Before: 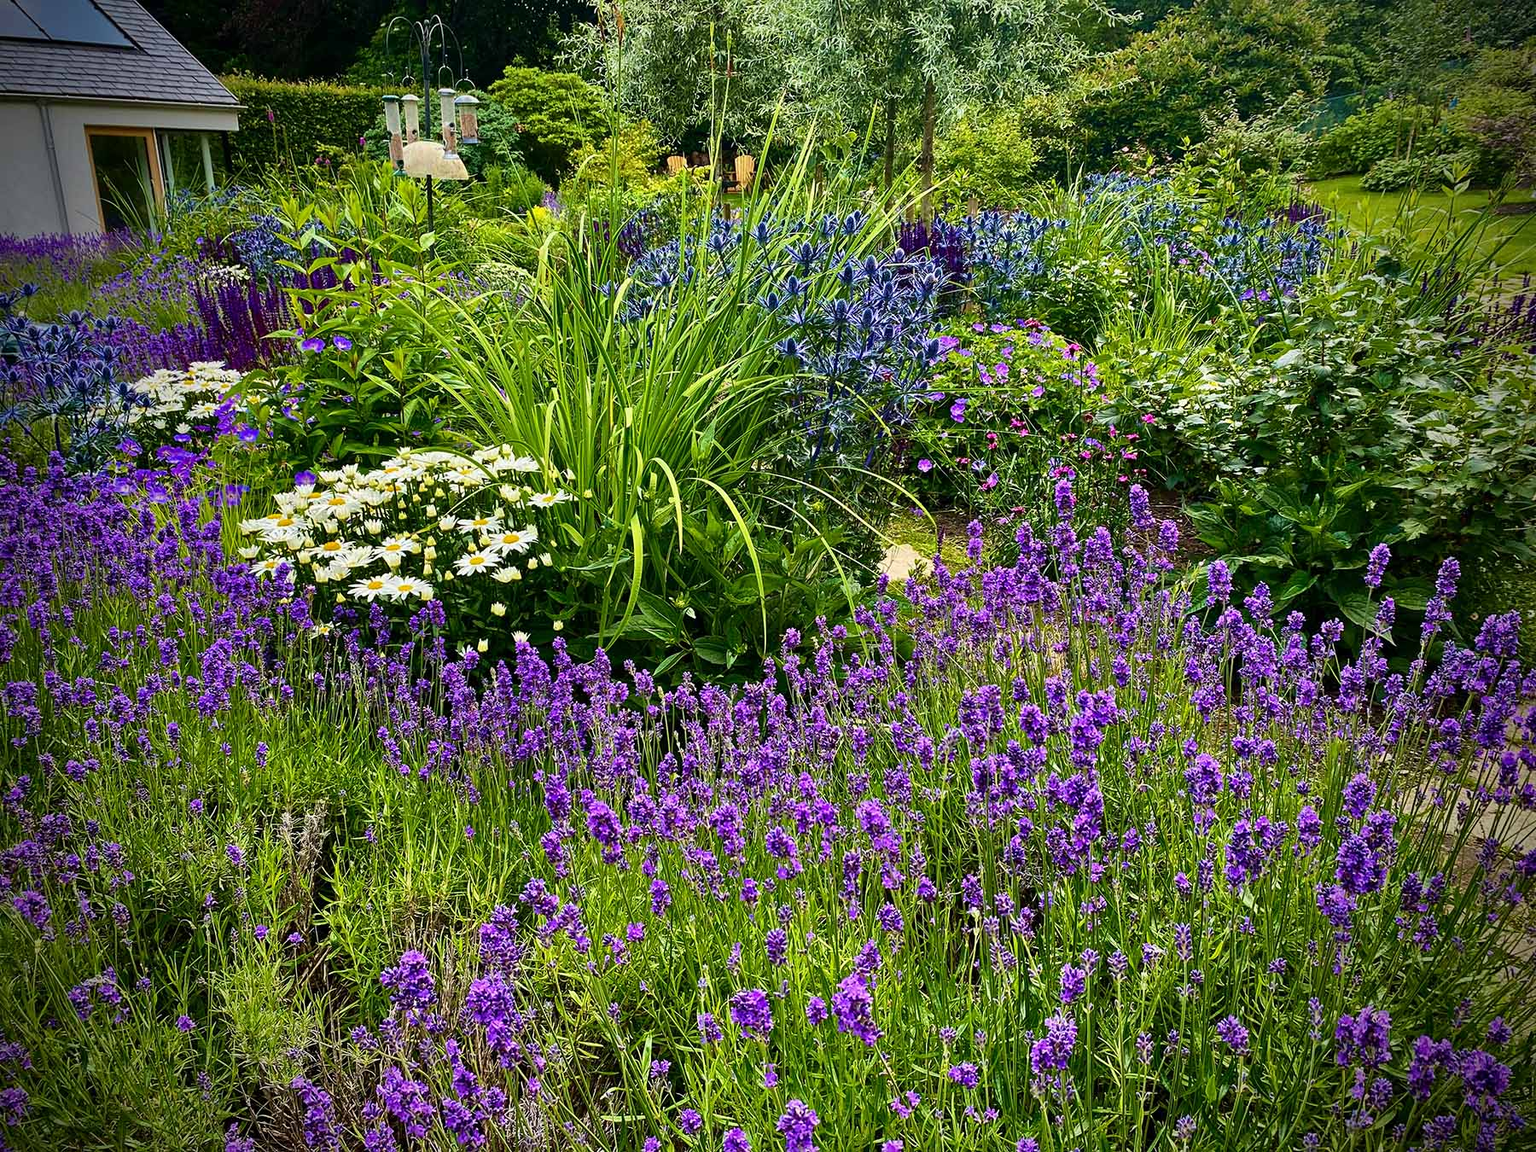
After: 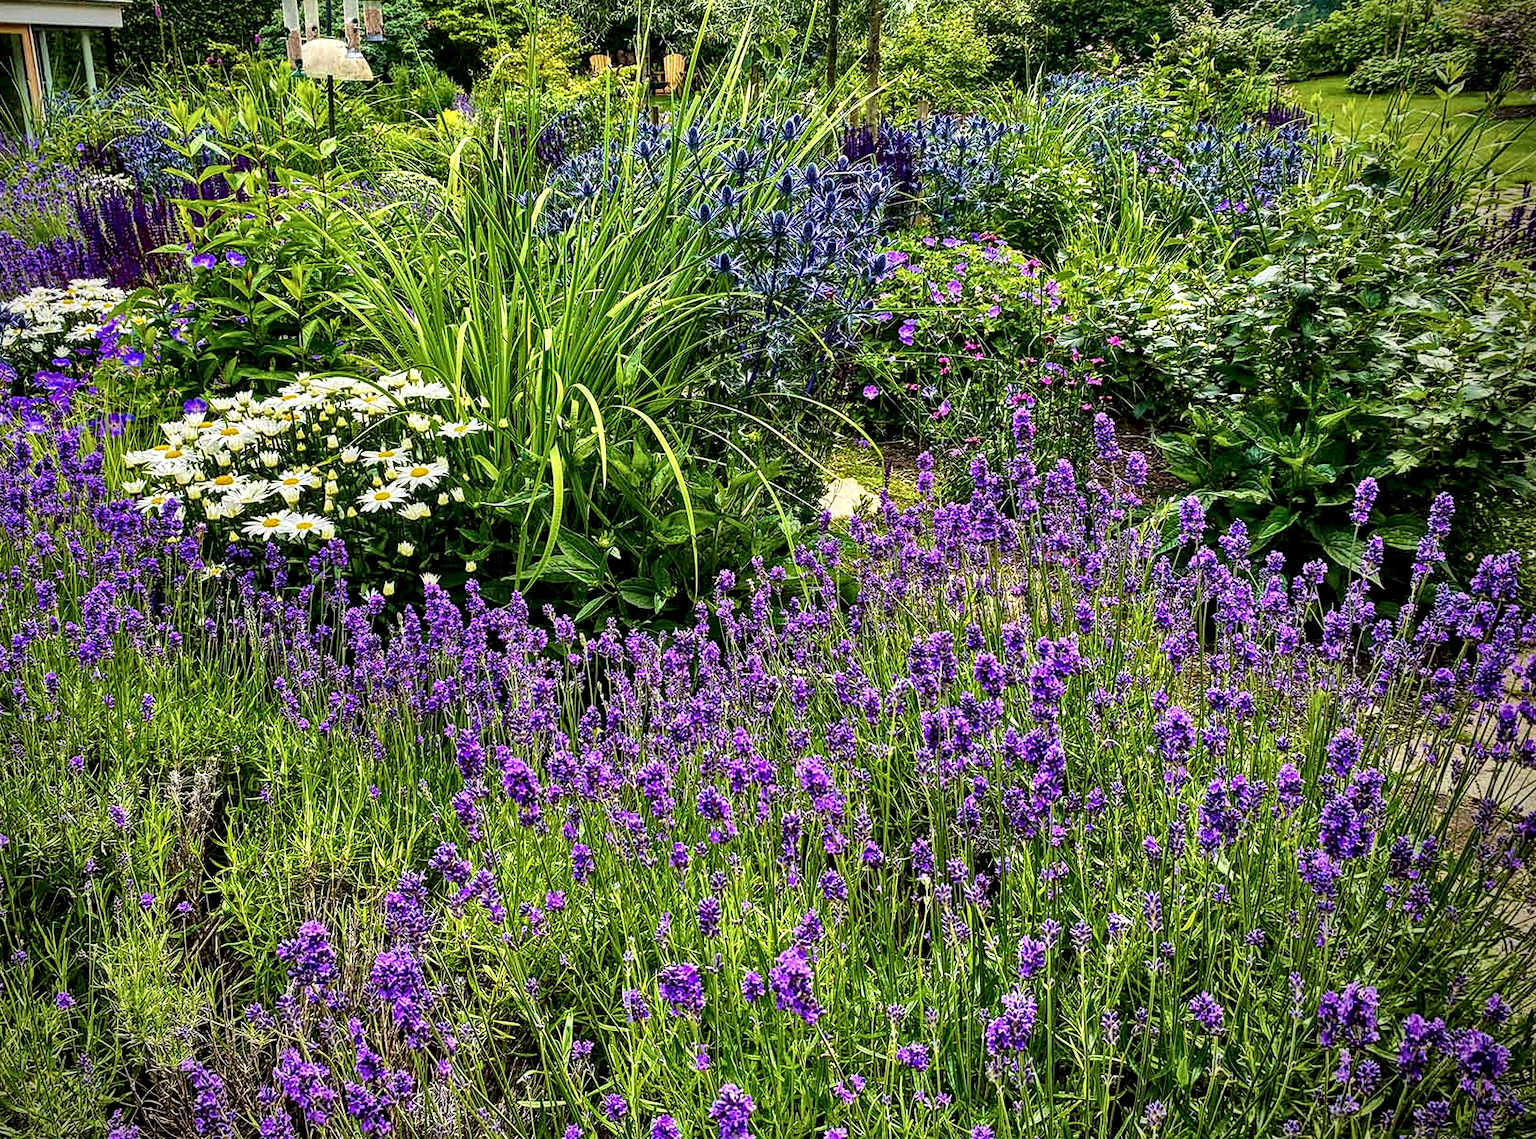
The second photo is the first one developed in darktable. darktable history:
local contrast: highlights 60%, shadows 60%, detail 160%
tone equalizer: on, module defaults
shadows and highlights: low approximation 0.01, soften with gaussian
crop and rotate: left 8.262%, top 9.226%
